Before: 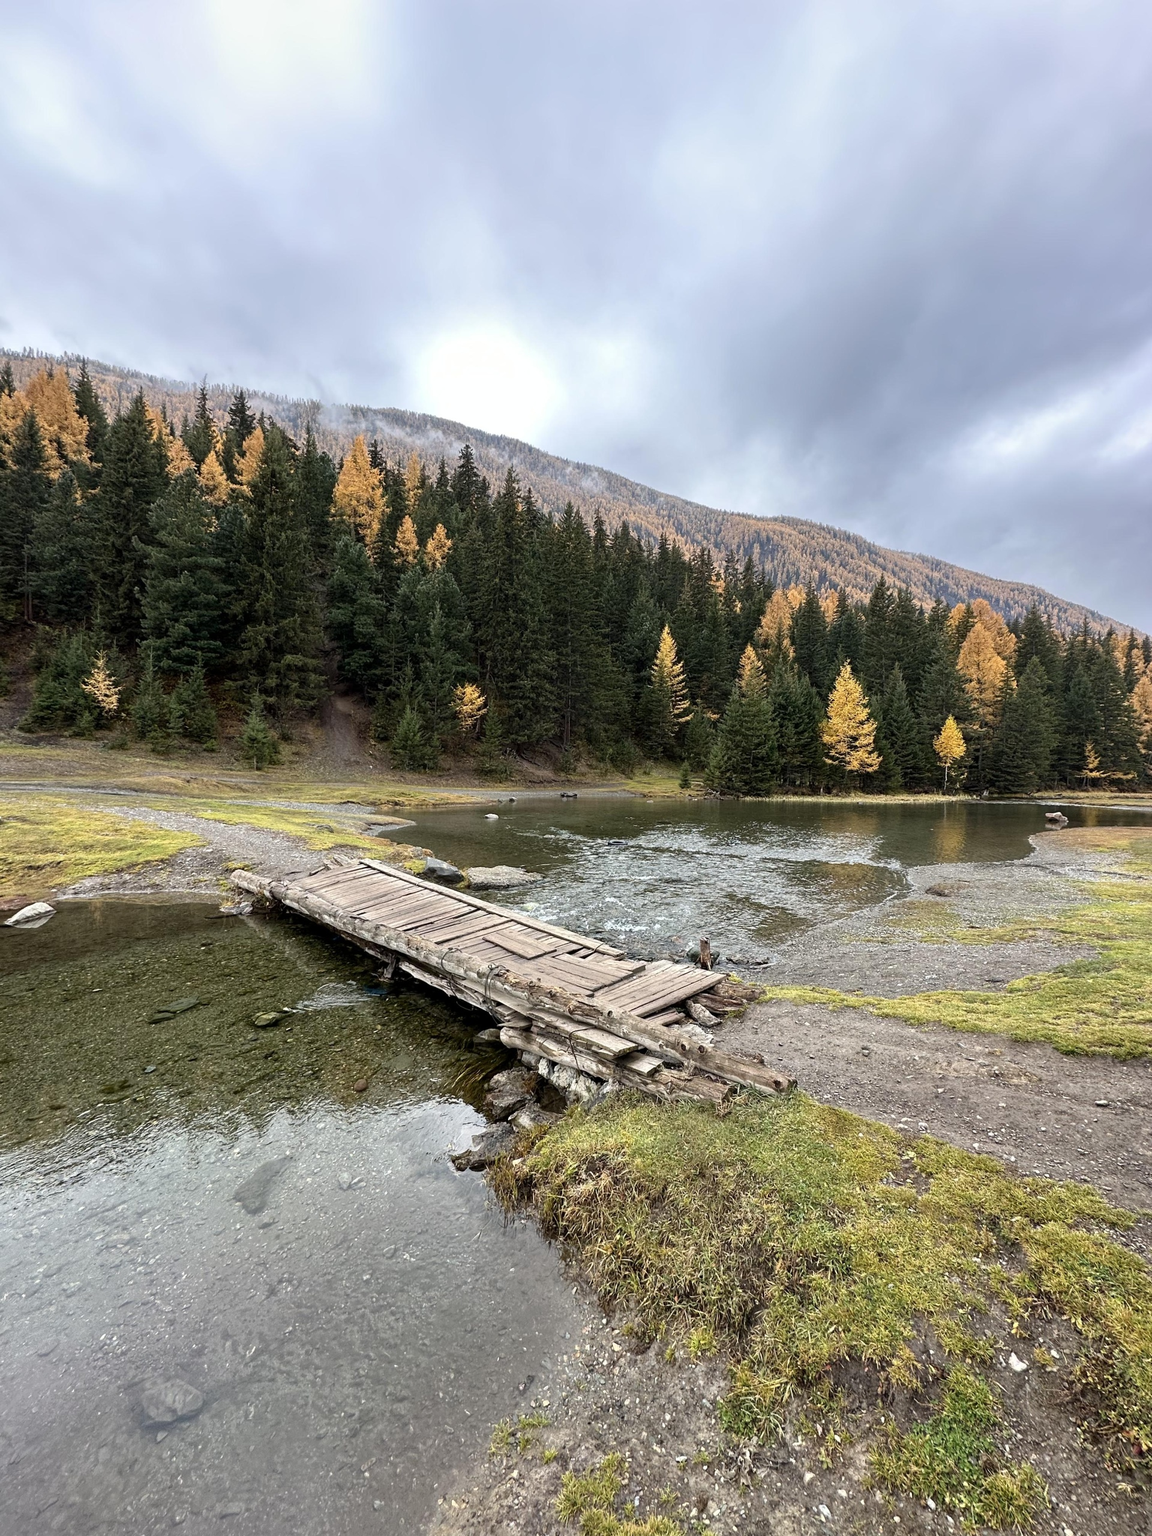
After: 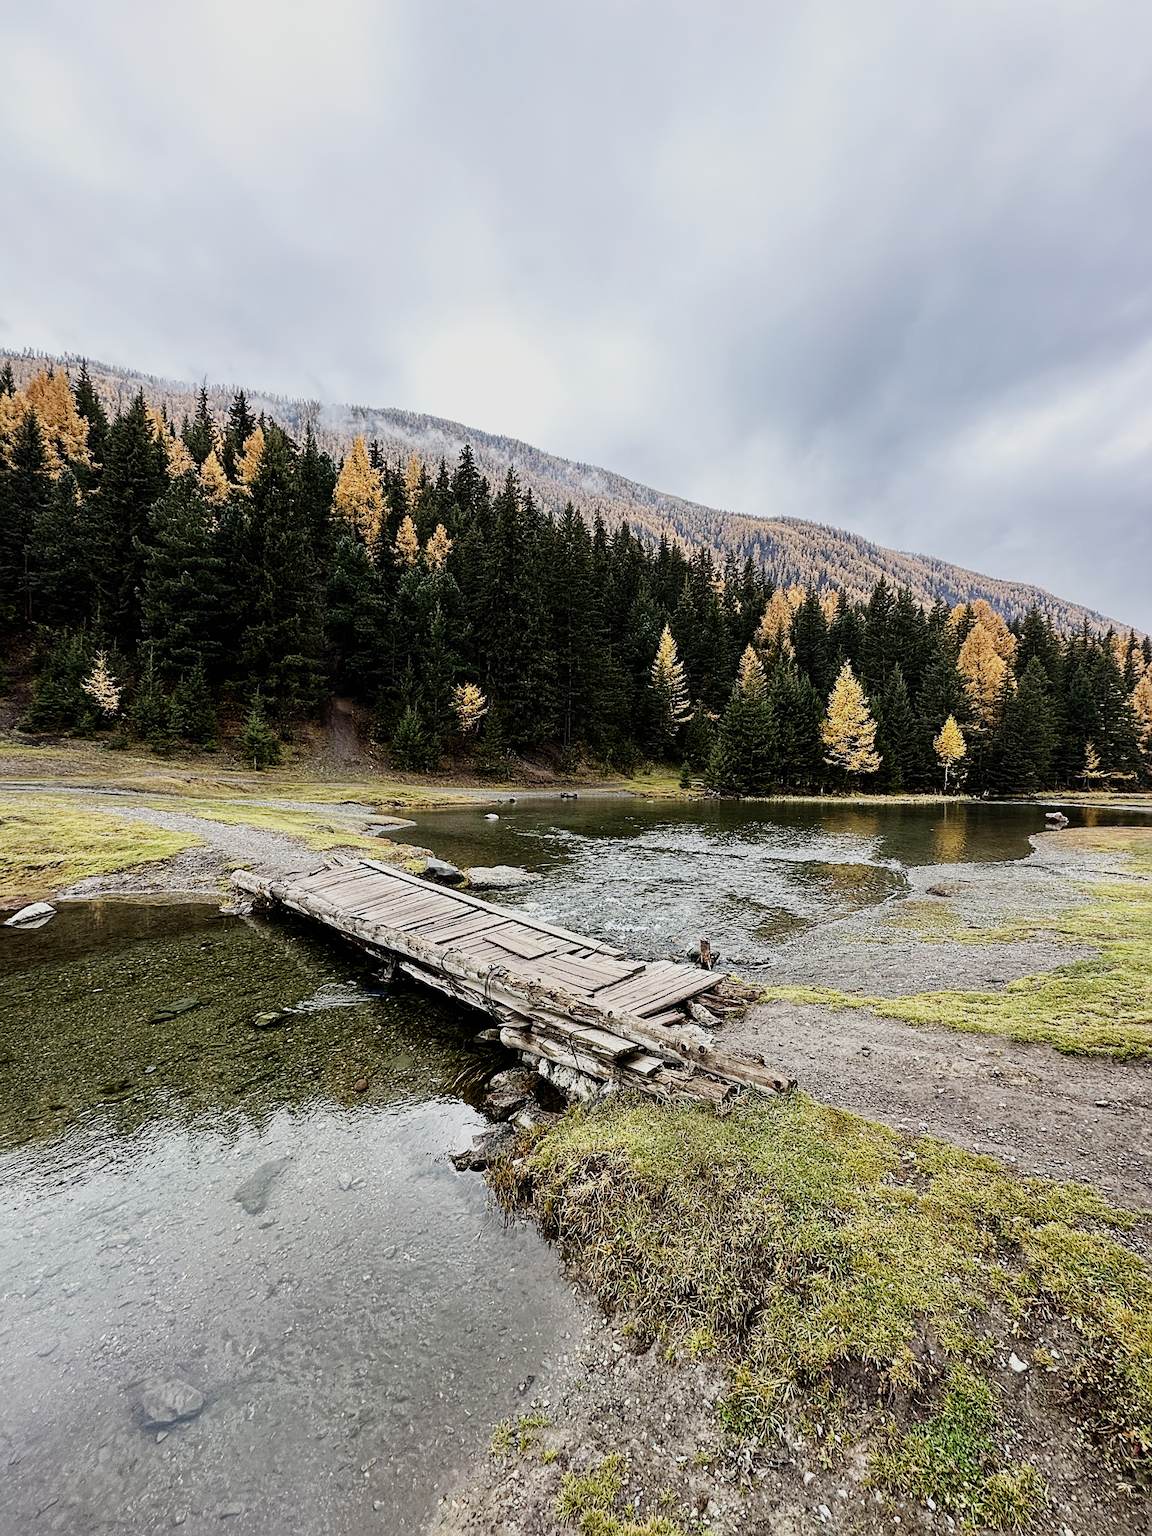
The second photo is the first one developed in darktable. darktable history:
sigmoid: contrast 1.8, skew -0.2, preserve hue 0%, red attenuation 0.1, red rotation 0.035, green attenuation 0.1, green rotation -0.017, blue attenuation 0.15, blue rotation -0.052, base primaries Rec2020
sharpen: on, module defaults
